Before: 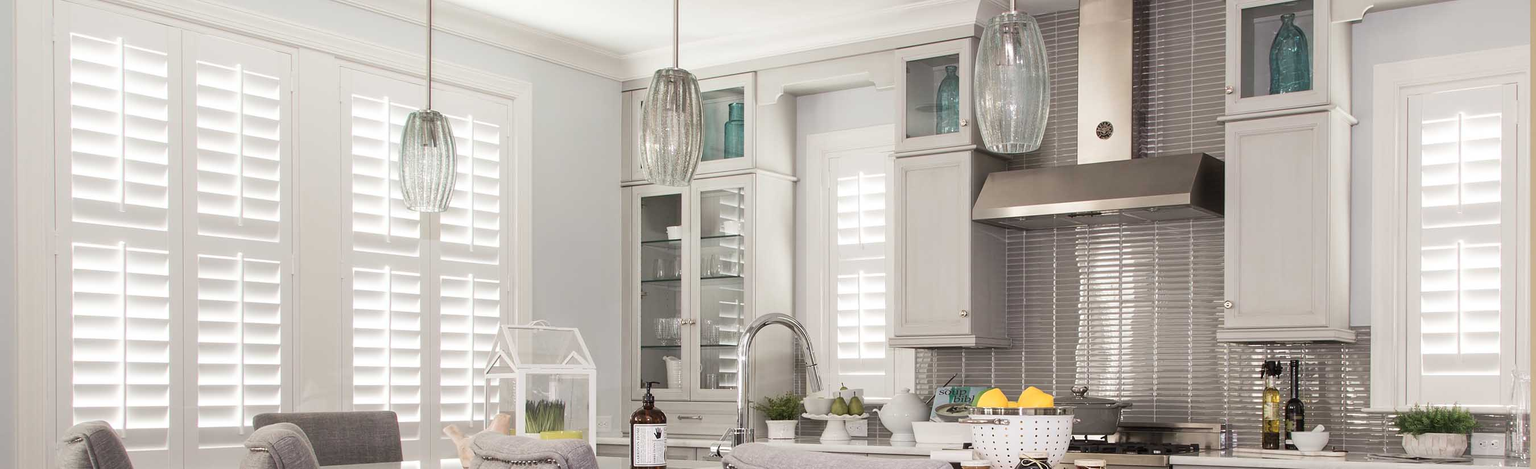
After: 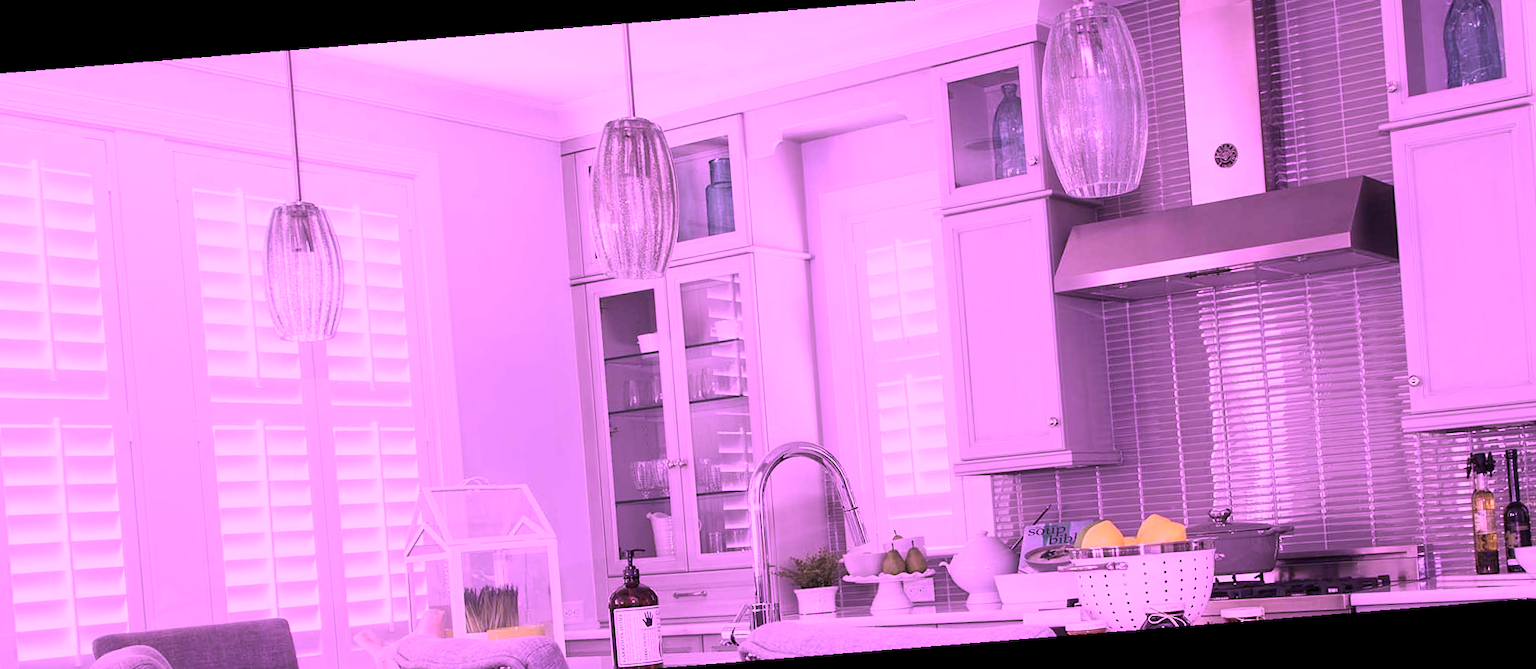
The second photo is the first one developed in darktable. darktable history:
color calibration: illuminant custom, x 0.379, y 0.481, temperature 4443.07 K
crop and rotate: left 9.597%, right 10.195%
rotate and perspective: rotation -4.57°, crop left 0.054, crop right 0.944, crop top 0.087, crop bottom 0.914
color correction: highlights a* 21.16, highlights b* 19.61
